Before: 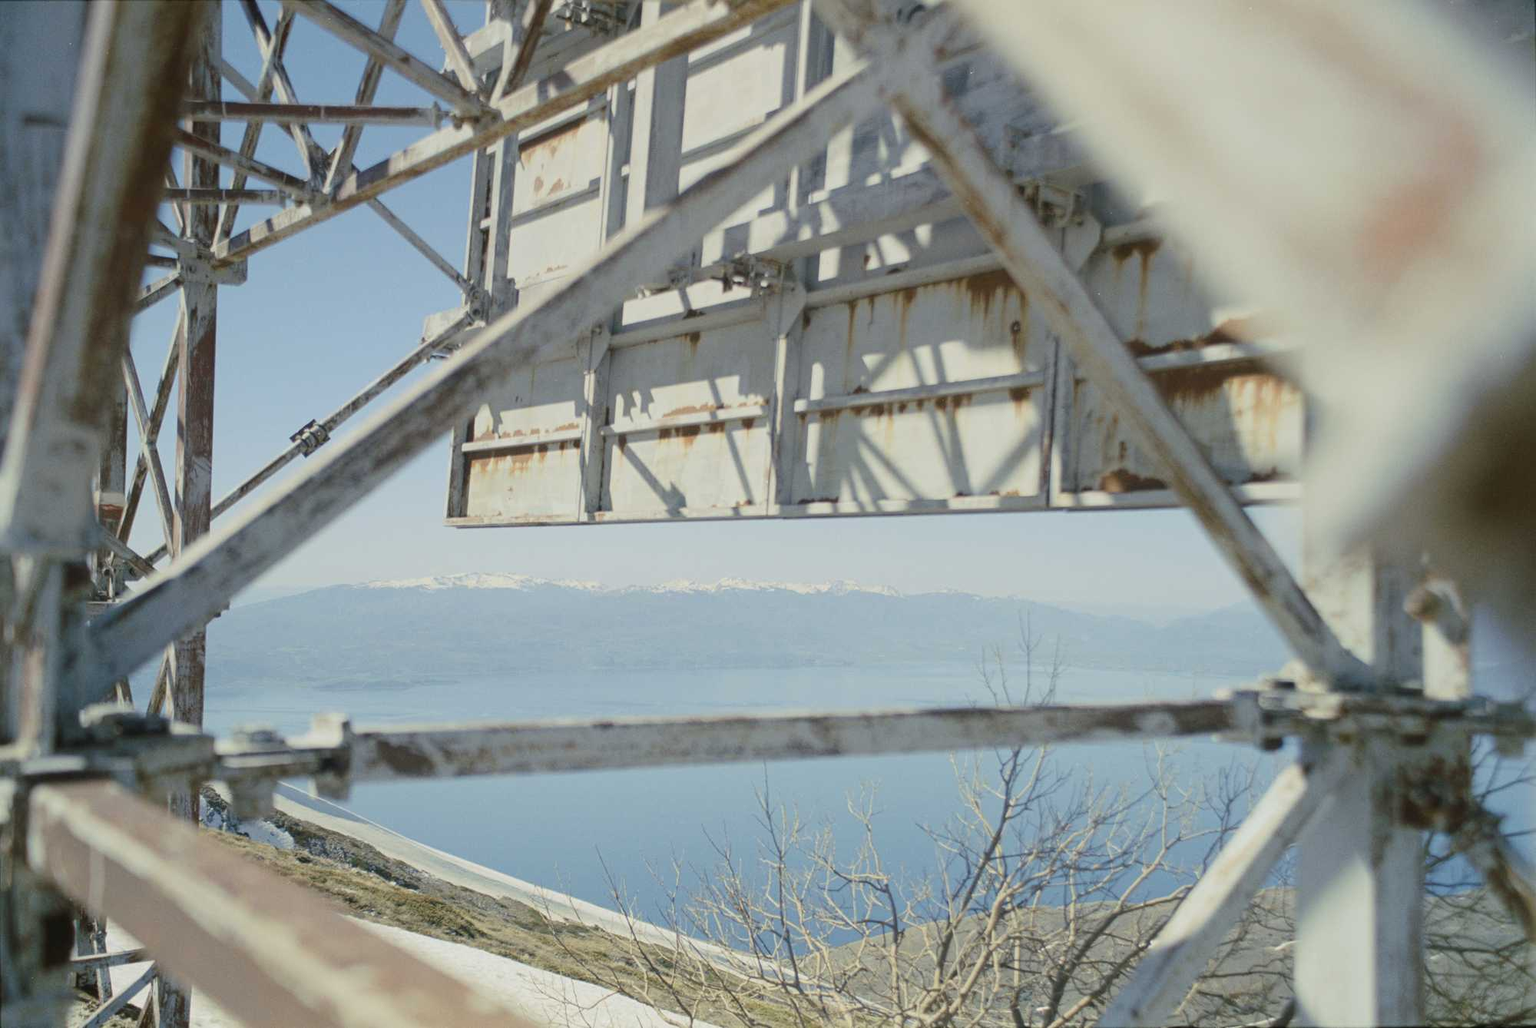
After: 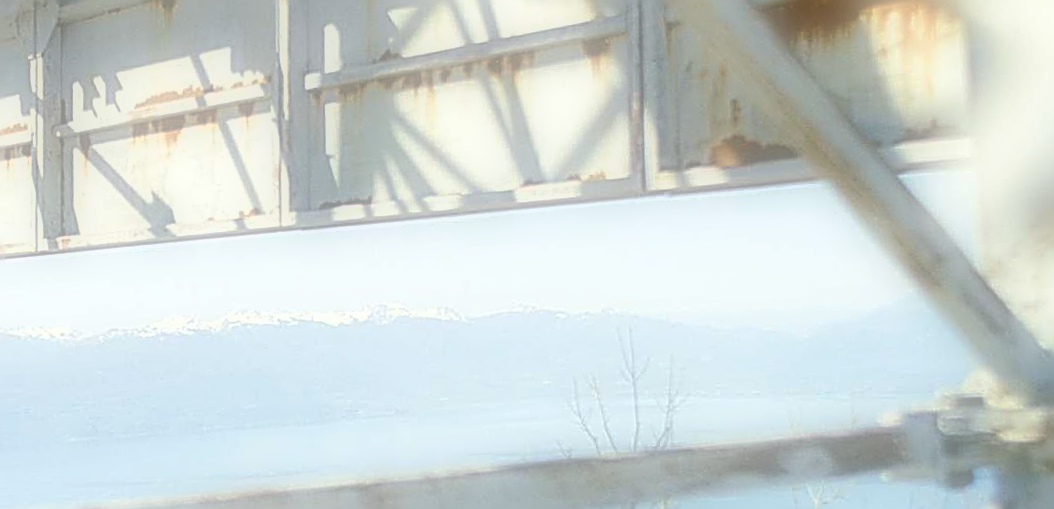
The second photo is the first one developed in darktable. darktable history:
crop: left 36.607%, top 34.735%, right 13.146%, bottom 30.611%
color balance rgb: perceptual saturation grading › global saturation 25%, perceptual brilliance grading › mid-tones 10%, perceptual brilliance grading › shadows 15%, global vibrance 20%
sharpen: amount 2
soften: on, module defaults
rotate and perspective: rotation -4.2°, shear 0.006, automatic cropping off
shadows and highlights: radius 125.46, shadows 21.19, highlights -21.19, low approximation 0.01
exposure: black level correction 0, exposure 0.7 EV, compensate exposure bias true, compensate highlight preservation false
